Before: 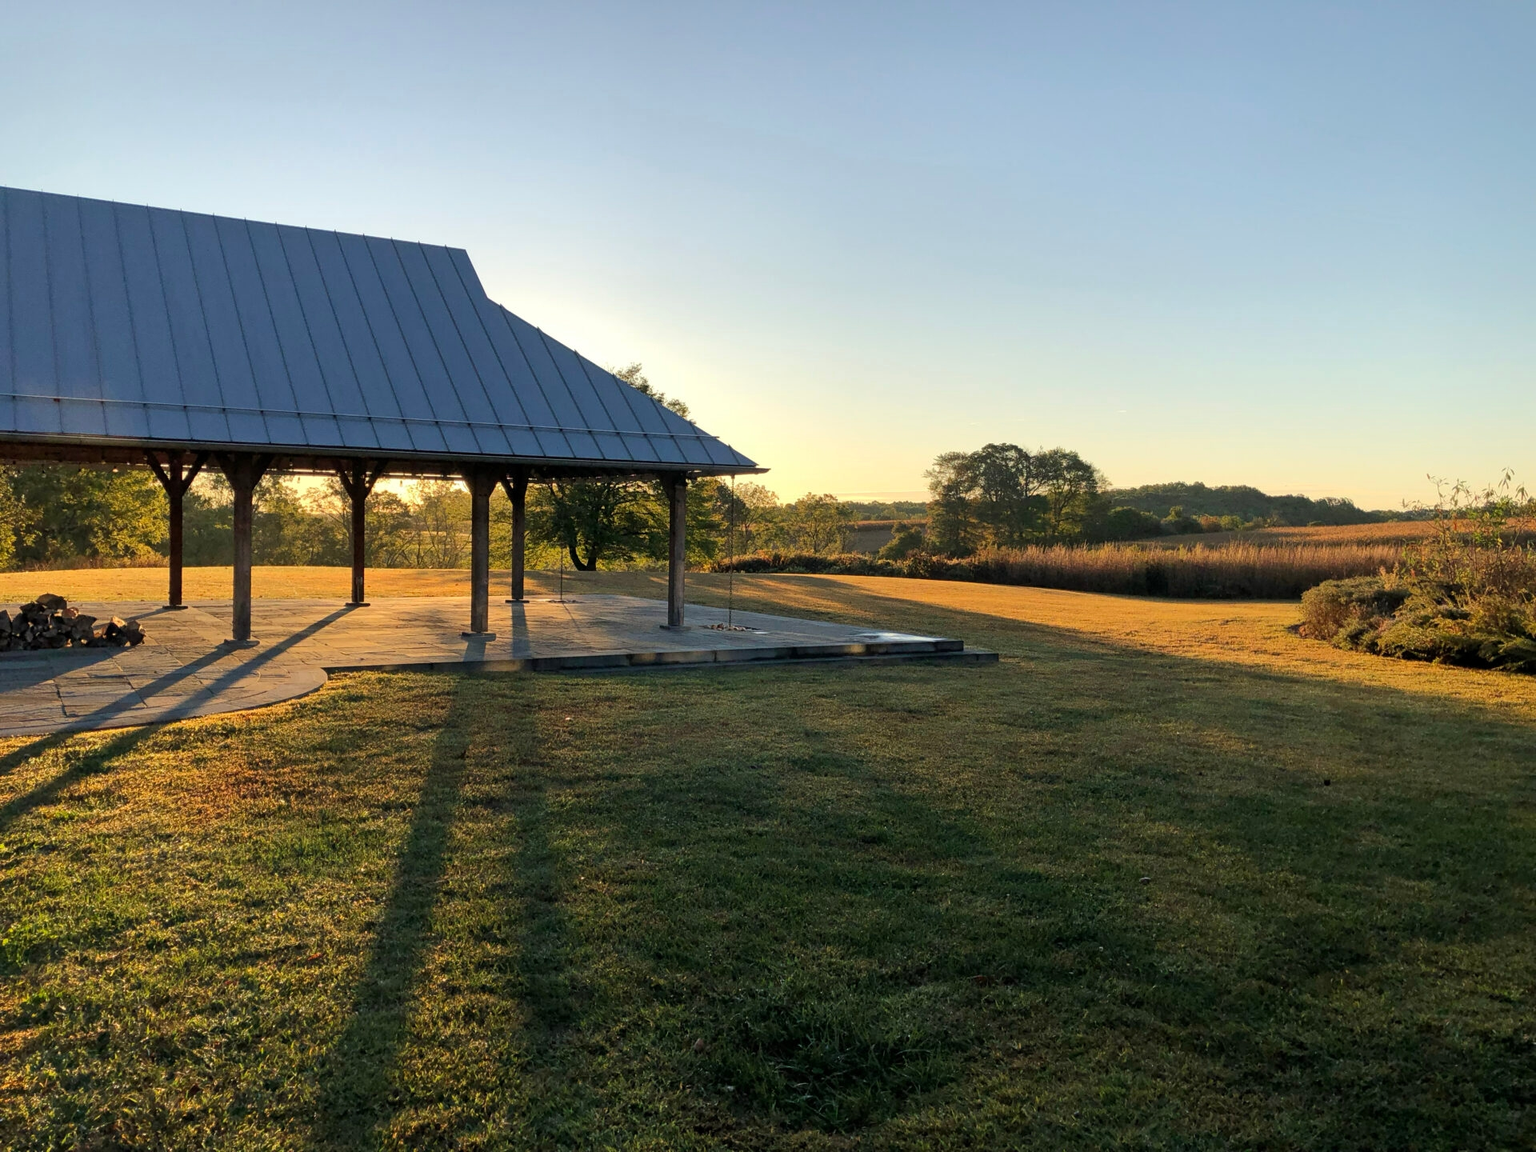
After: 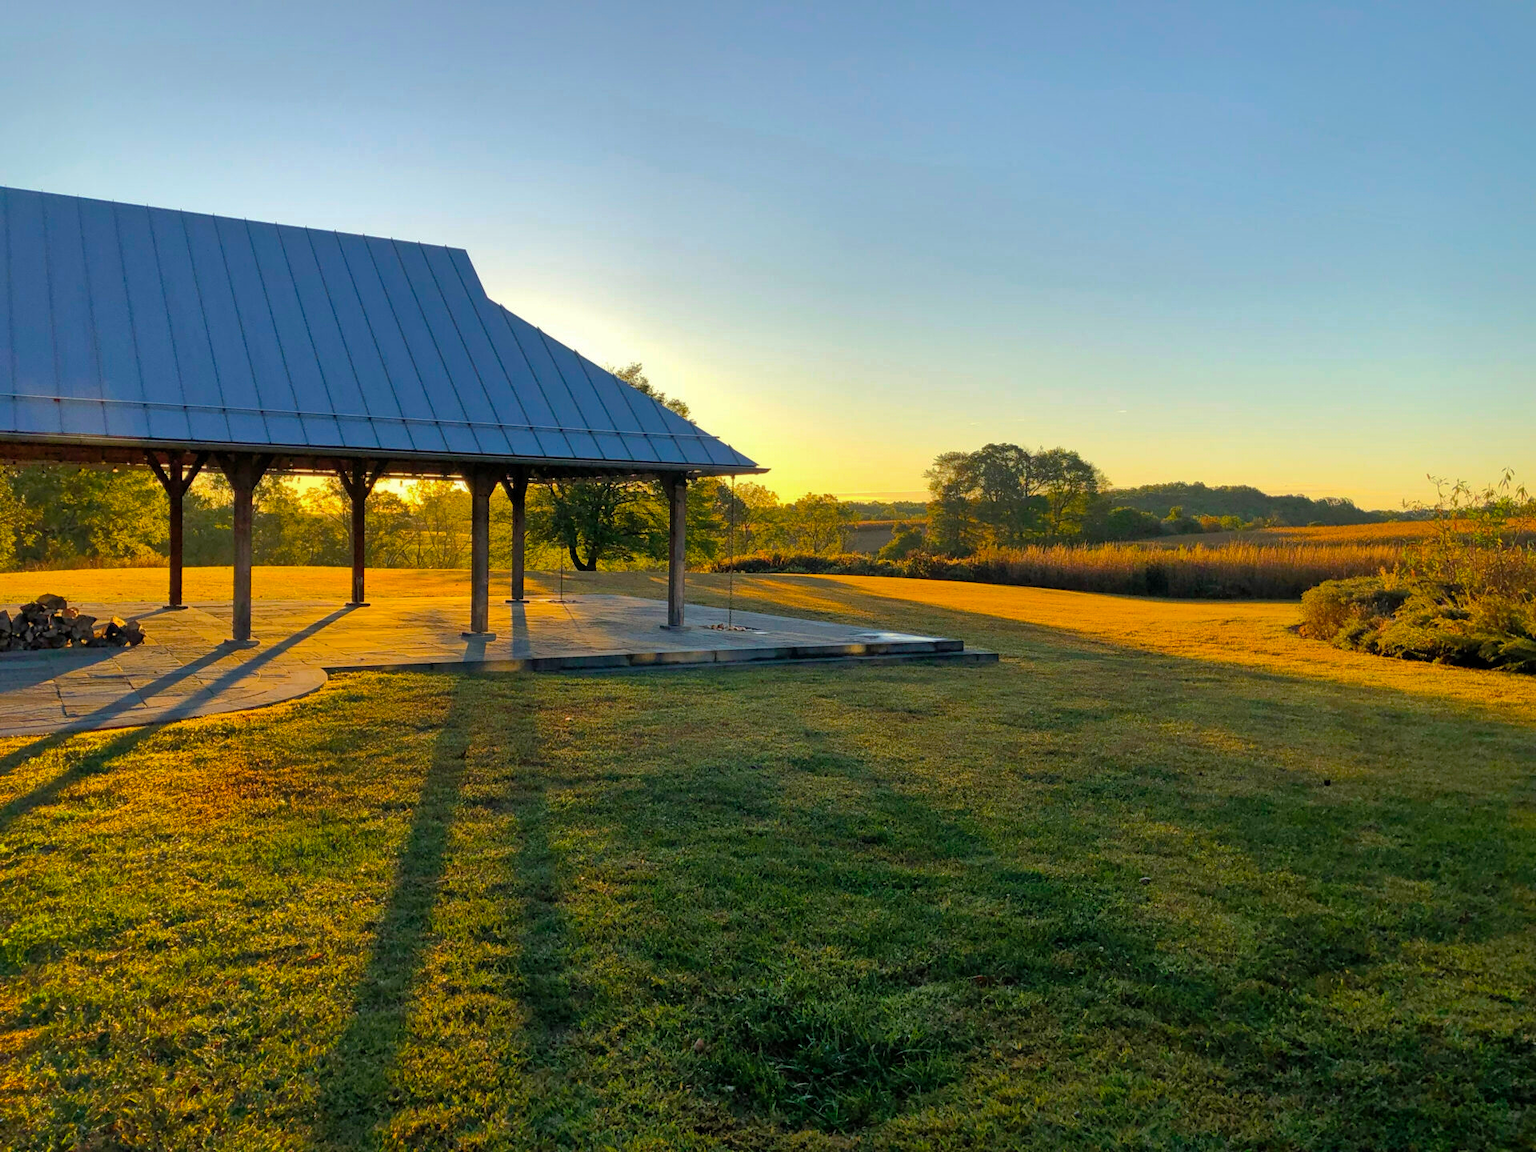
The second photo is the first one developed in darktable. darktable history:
shadows and highlights: on, module defaults
color balance rgb: linear chroma grading › global chroma 15%, perceptual saturation grading › global saturation 30%
